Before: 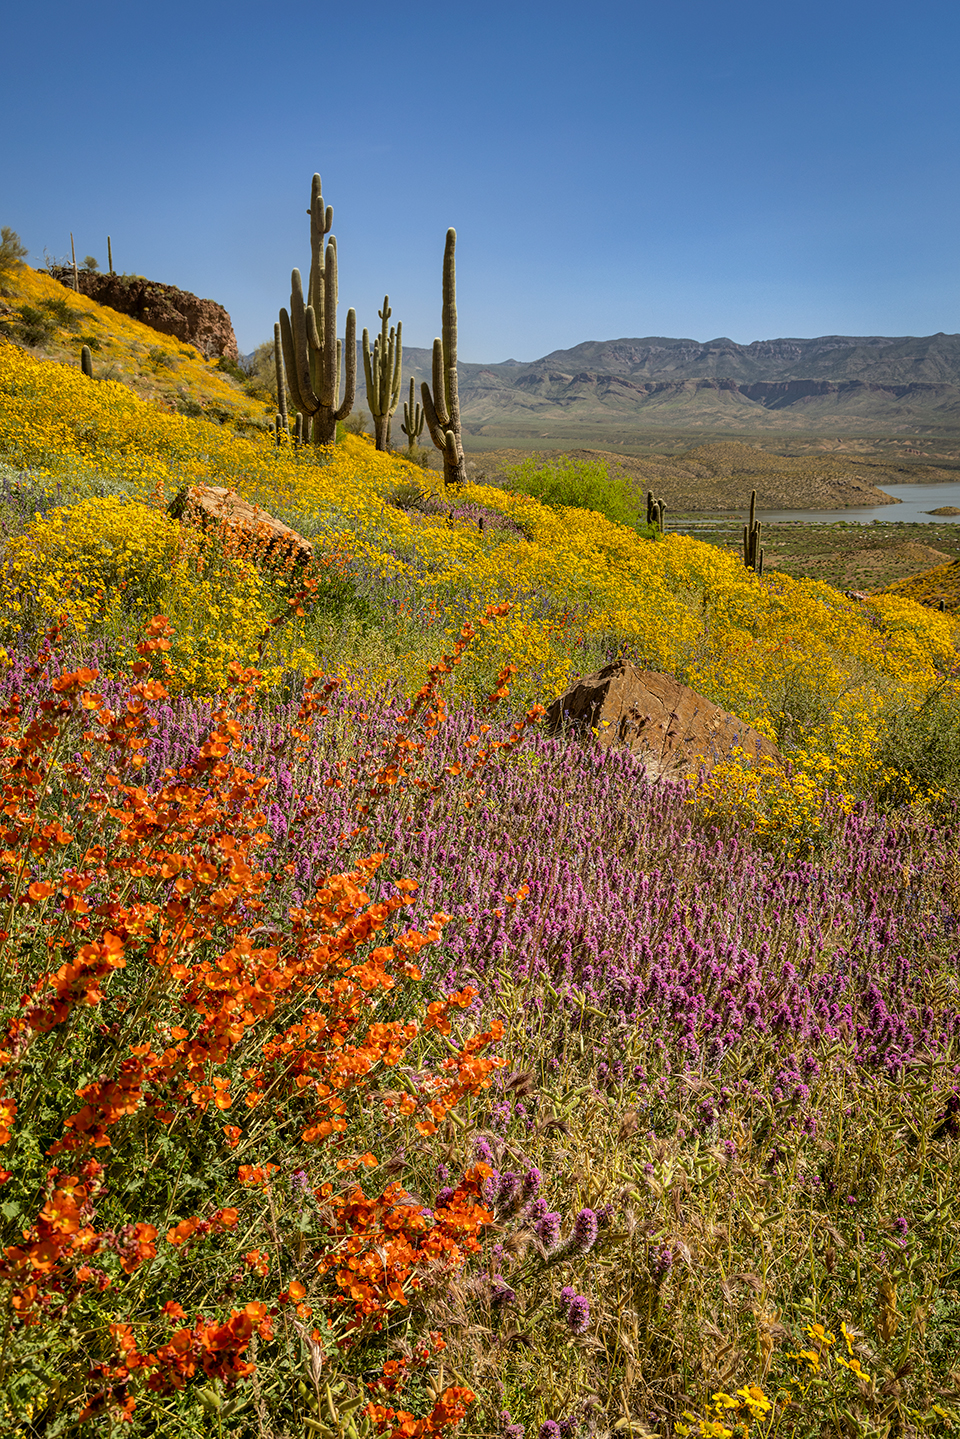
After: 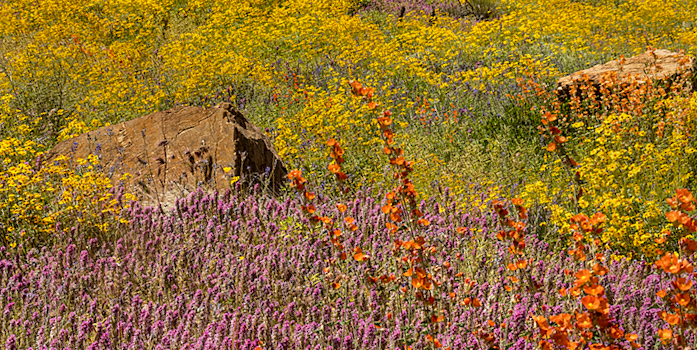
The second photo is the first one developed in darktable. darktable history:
shadows and highlights: low approximation 0.01, soften with gaussian
crop and rotate: angle 16.12°, top 30.835%, bottom 35.653%
